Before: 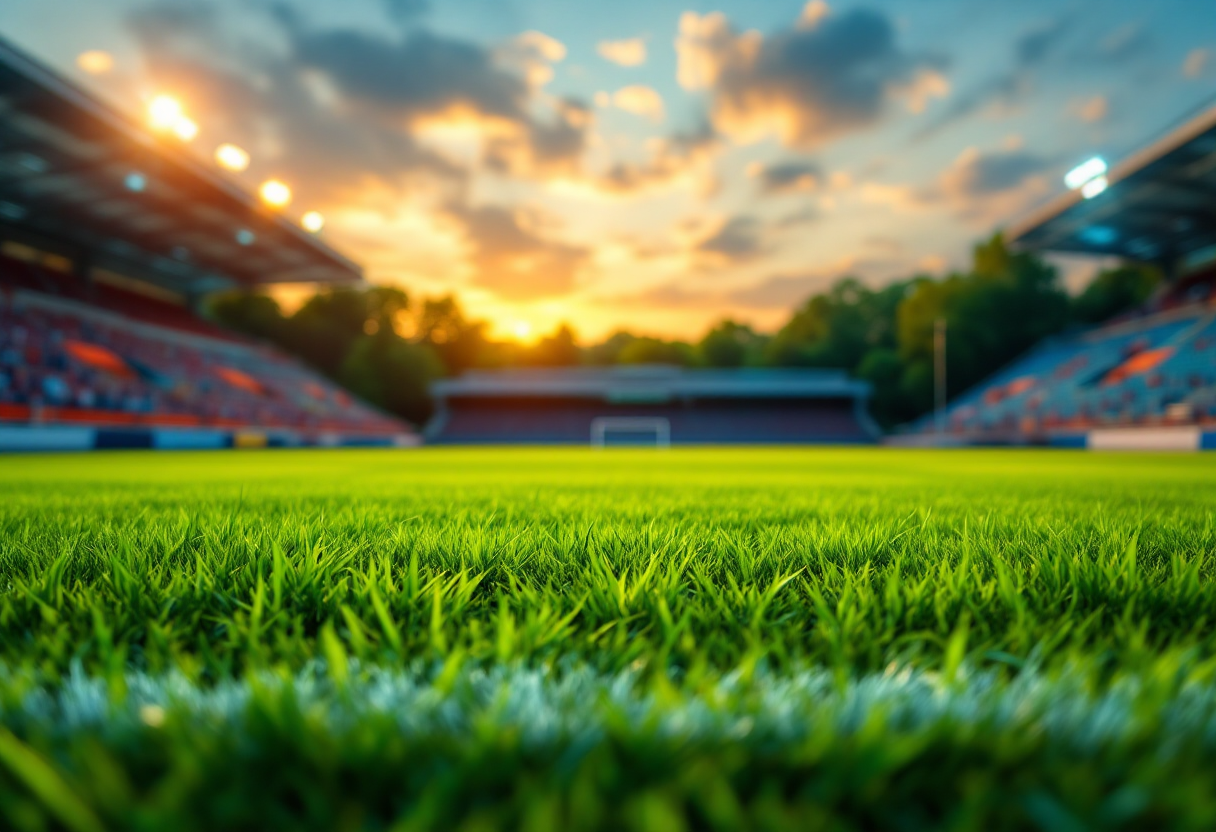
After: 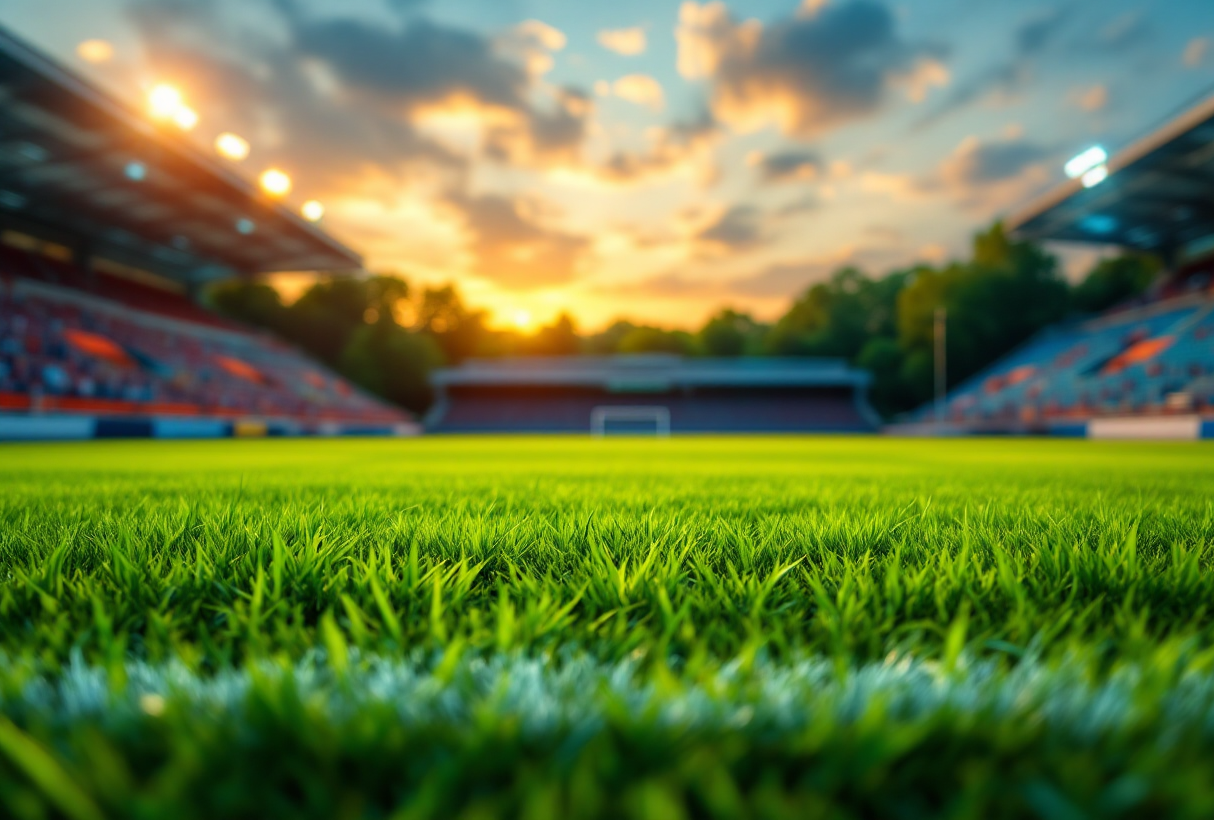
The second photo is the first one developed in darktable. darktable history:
crop: top 1.413%, right 0.104%
